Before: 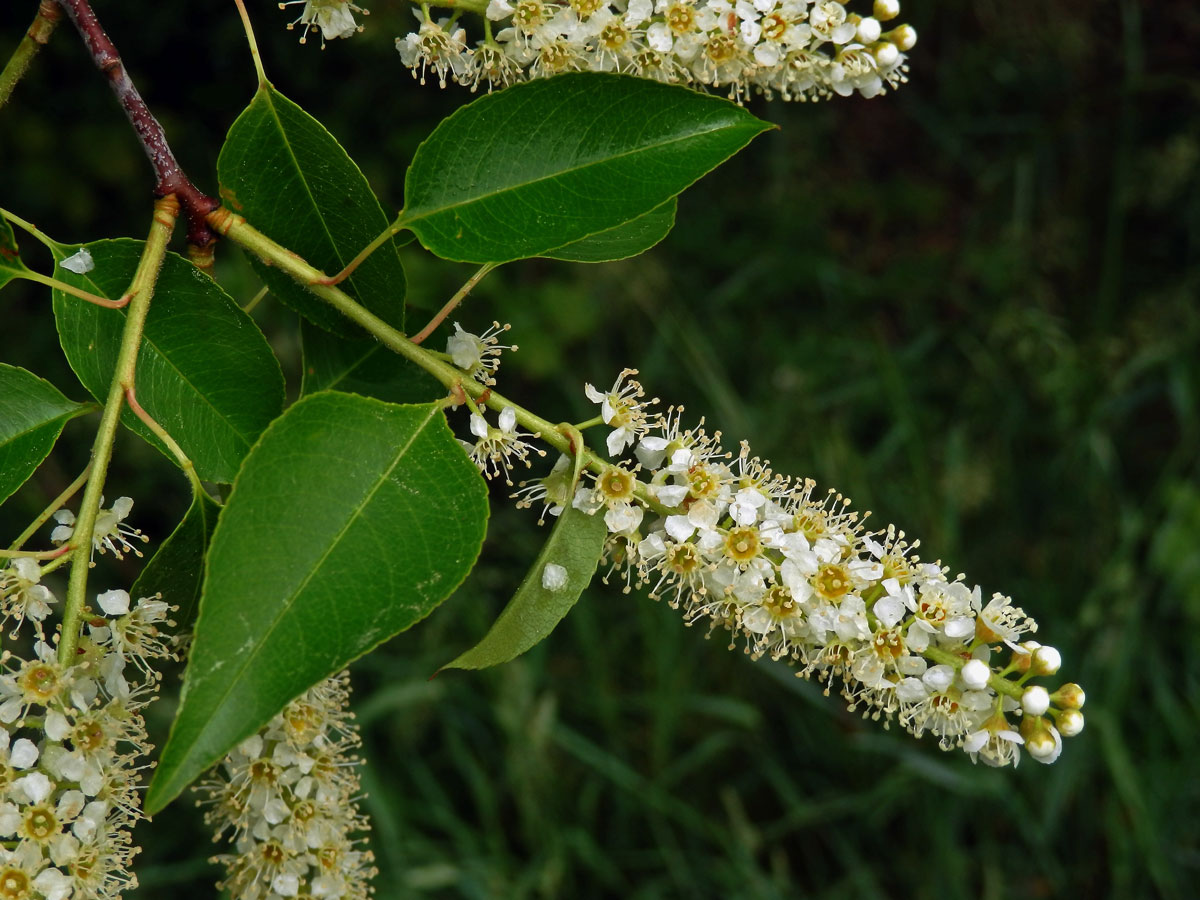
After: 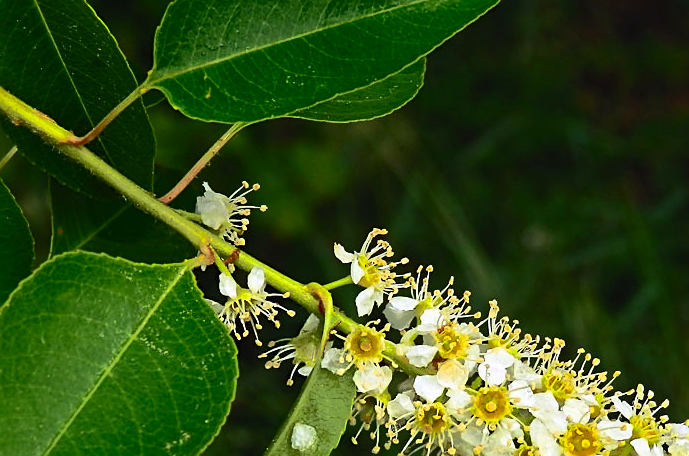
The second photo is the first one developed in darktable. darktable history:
crop: left 20.934%, top 15.584%, right 21.615%, bottom 33.742%
shadows and highlights: shadows 24.77, highlights -70.55
sharpen: on, module defaults
contrast brightness saturation: contrast 0.608, brightness 0.353, saturation 0.145
